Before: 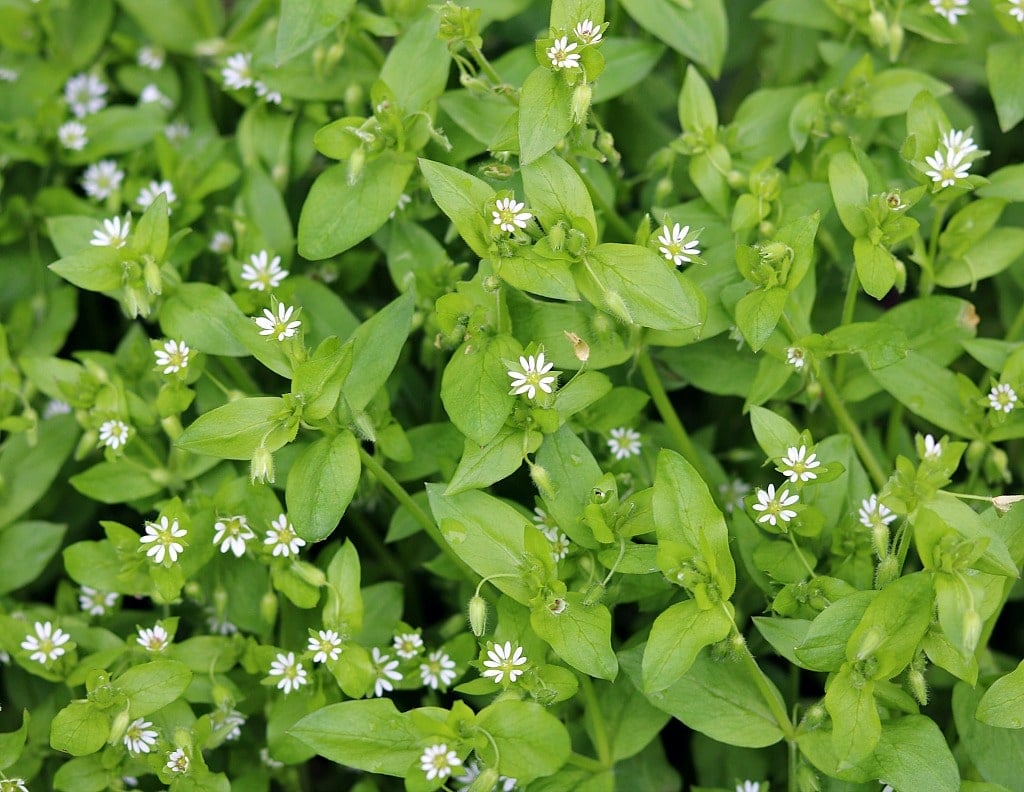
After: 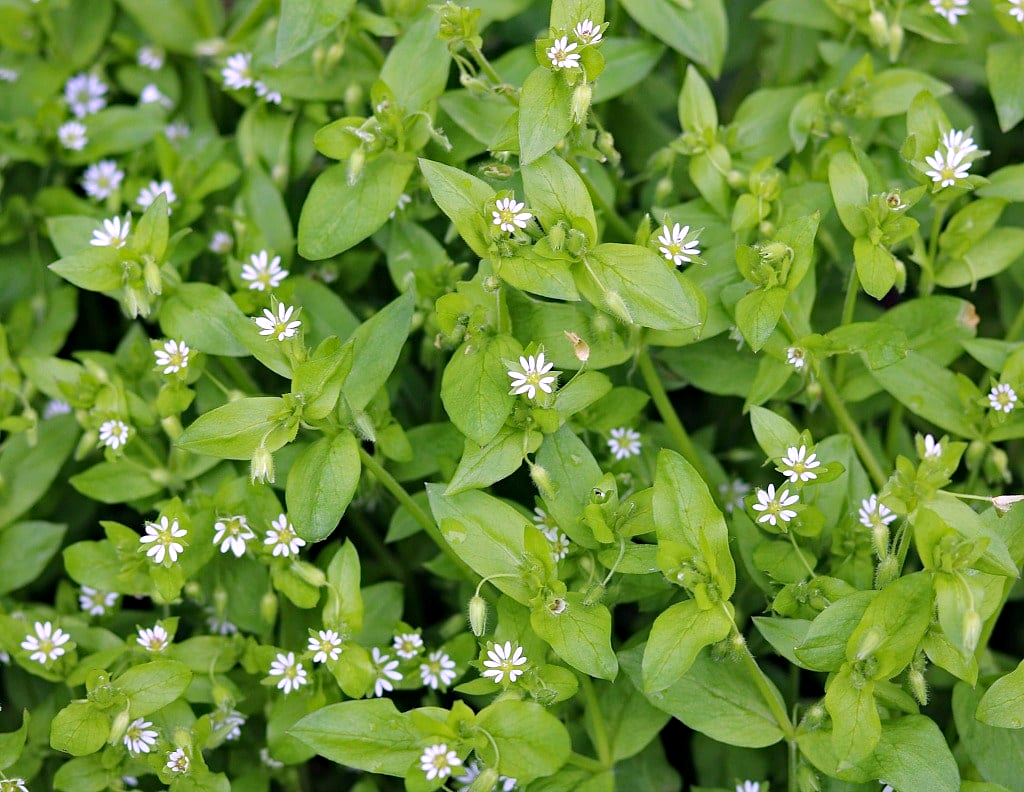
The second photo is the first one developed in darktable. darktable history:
white balance: red 1.042, blue 1.17
haze removal: compatibility mode true, adaptive false
